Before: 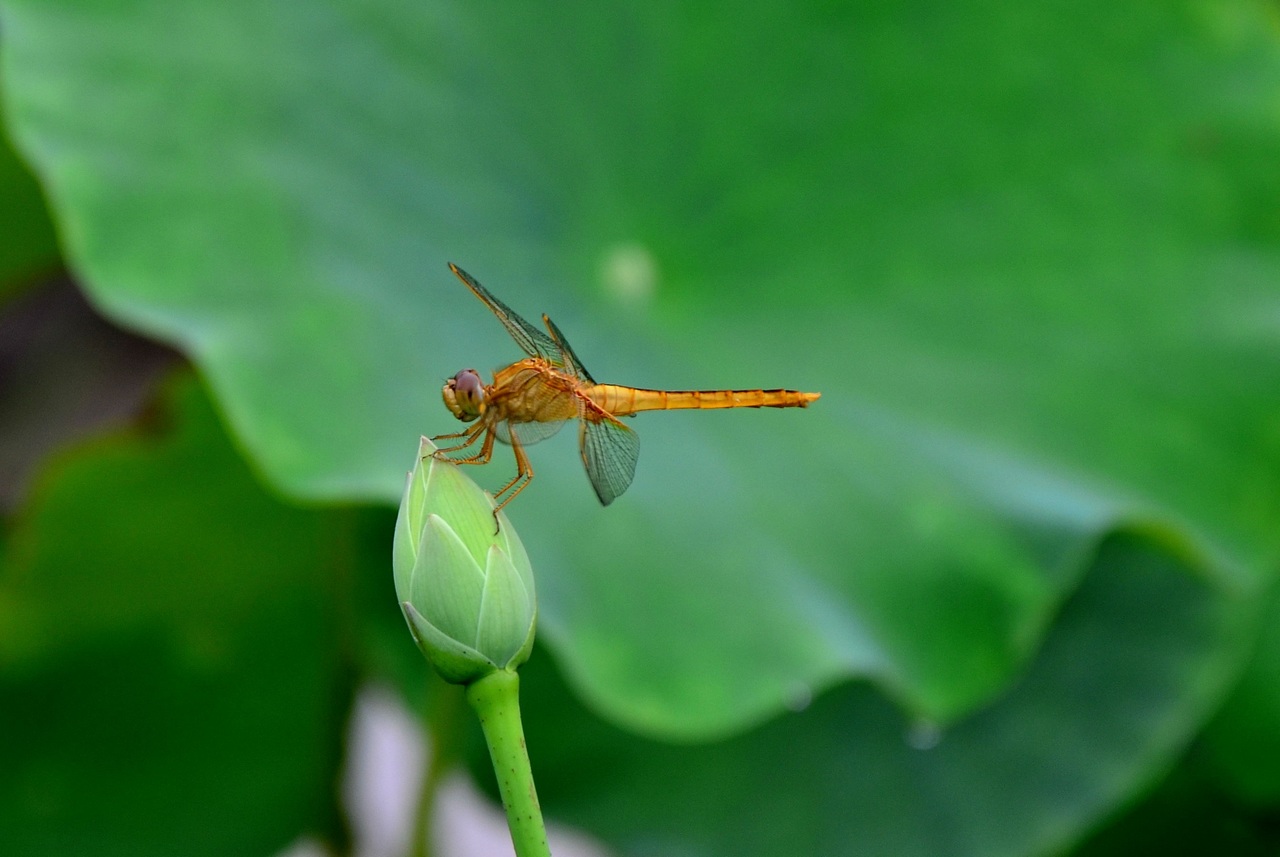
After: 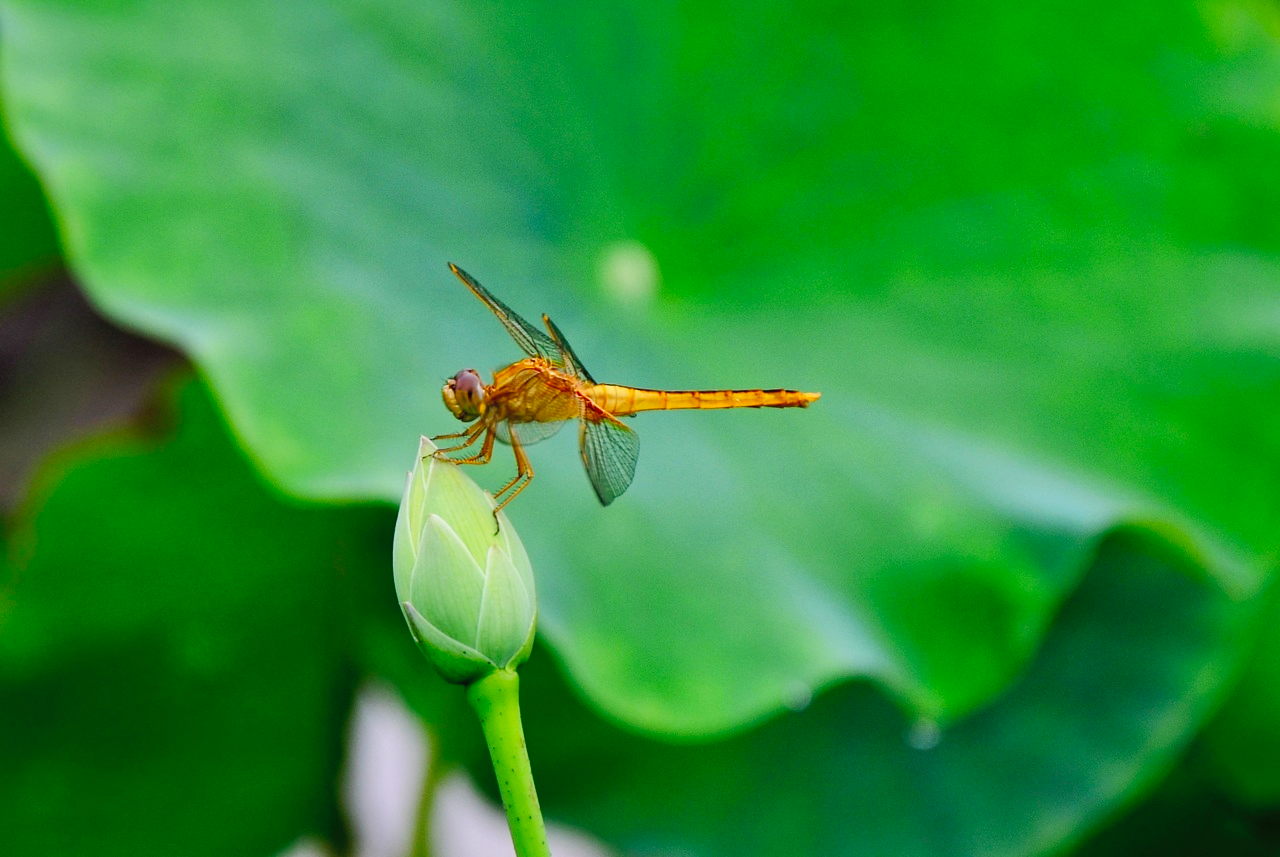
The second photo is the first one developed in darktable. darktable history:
tone curve: curves: ch0 [(0, 0.008) (0.107, 0.083) (0.283, 0.287) (0.429, 0.51) (0.607, 0.739) (0.789, 0.893) (0.998, 0.978)]; ch1 [(0, 0) (0.323, 0.339) (0.438, 0.427) (0.478, 0.484) (0.502, 0.502) (0.527, 0.525) (0.571, 0.579) (0.608, 0.629) (0.669, 0.704) (0.859, 0.899) (1, 1)]; ch2 [(0, 0) (0.33, 0.347) (0.421, 0.456) (0.473, 0.498) (0.502, 0.504) (0.522, 0.524) (0.549, 0.567) (0.593, 0.626) (0.676, 0.724) (1, 1)], preserve colors none
shadows and highlights: on, module defaults
exposure: compensate highlight preservation false
